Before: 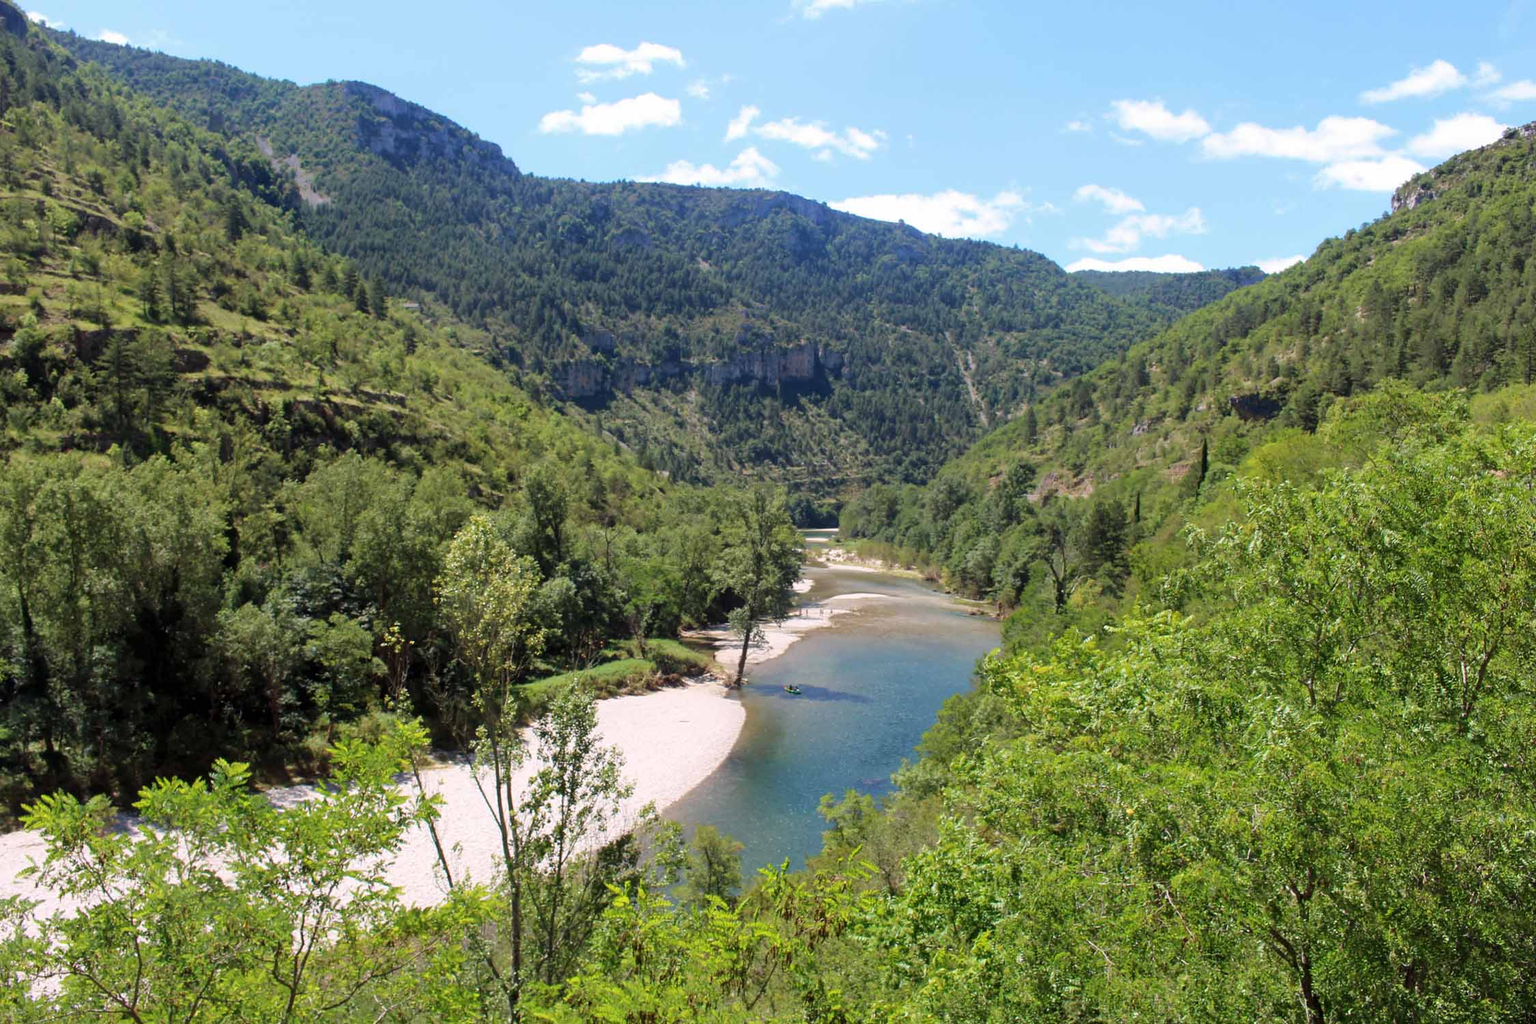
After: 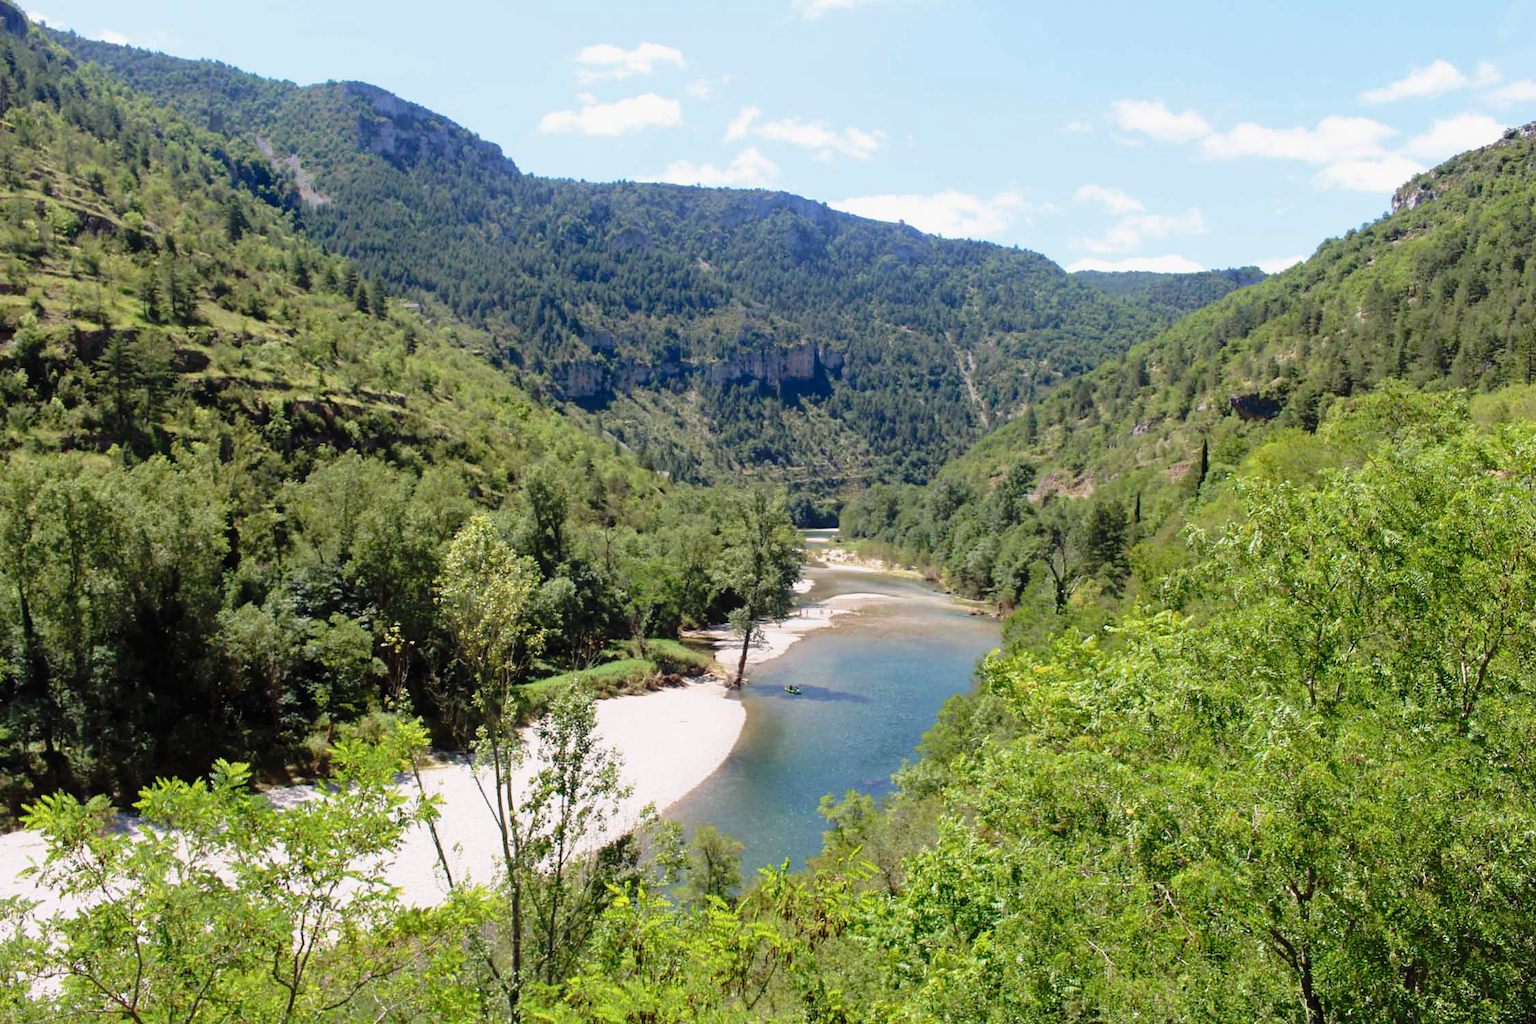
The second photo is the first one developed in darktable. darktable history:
tone curve: curves: ch0 [(0, 0.009) (0.105, 0.08) (0.195, 0.18) (0.283, 0.316) (0.384, 0.434) (0.485, 0.531) (0.638, 0.69) (0.81, 0.872) (1, 0.977)]; ch1 [(0, 0) (0.161, 0.092) (0.35, 0.33) (0.379, 0.401) (0.456, 0.469) (0.502, 0.5) (0.525, 0.514) (0.586, 0.604) (0.642, 0.645) (0.858, 0.817) (1, 0.942)]; ch2 [(0, 0) (0.371, 0.362) (0.437, 0.437) (0.48, 0.49) (0.53, 0.515) (0.56, 0.571) (0.622, 0.606) (0.881, 0.795) (1, 0.929)], preserve colors none
